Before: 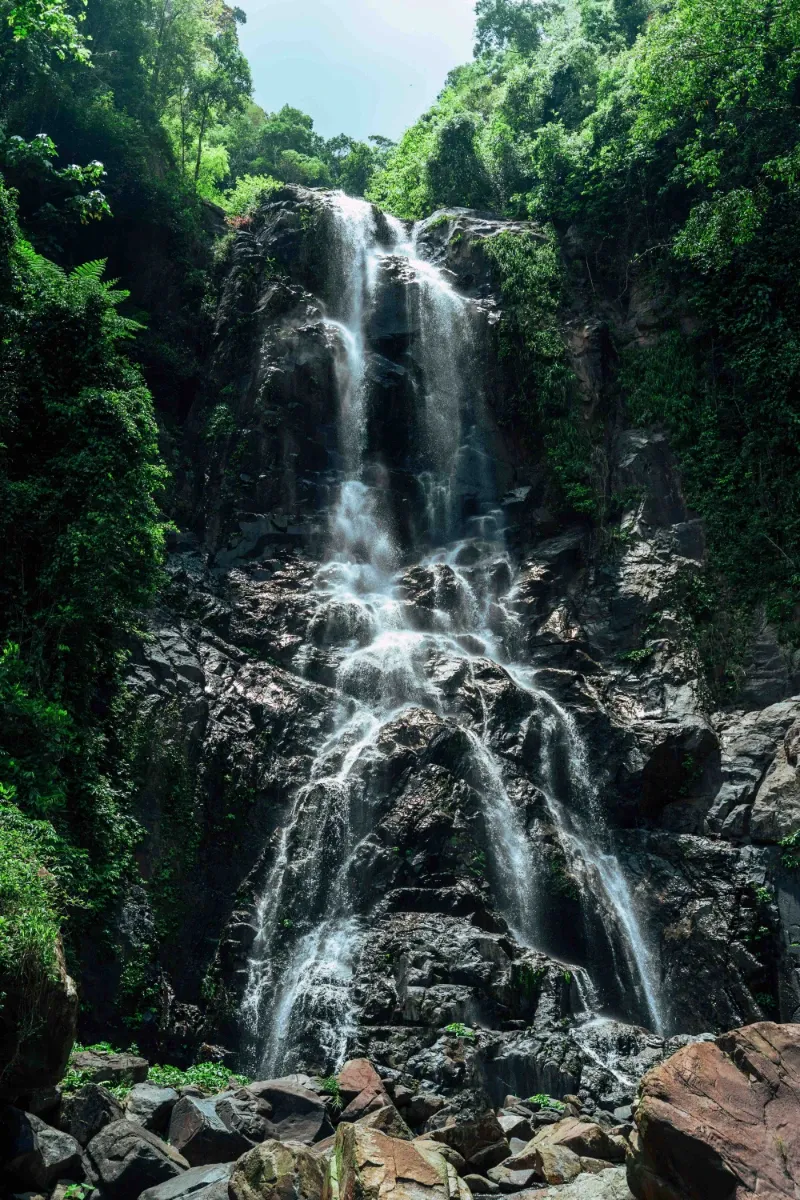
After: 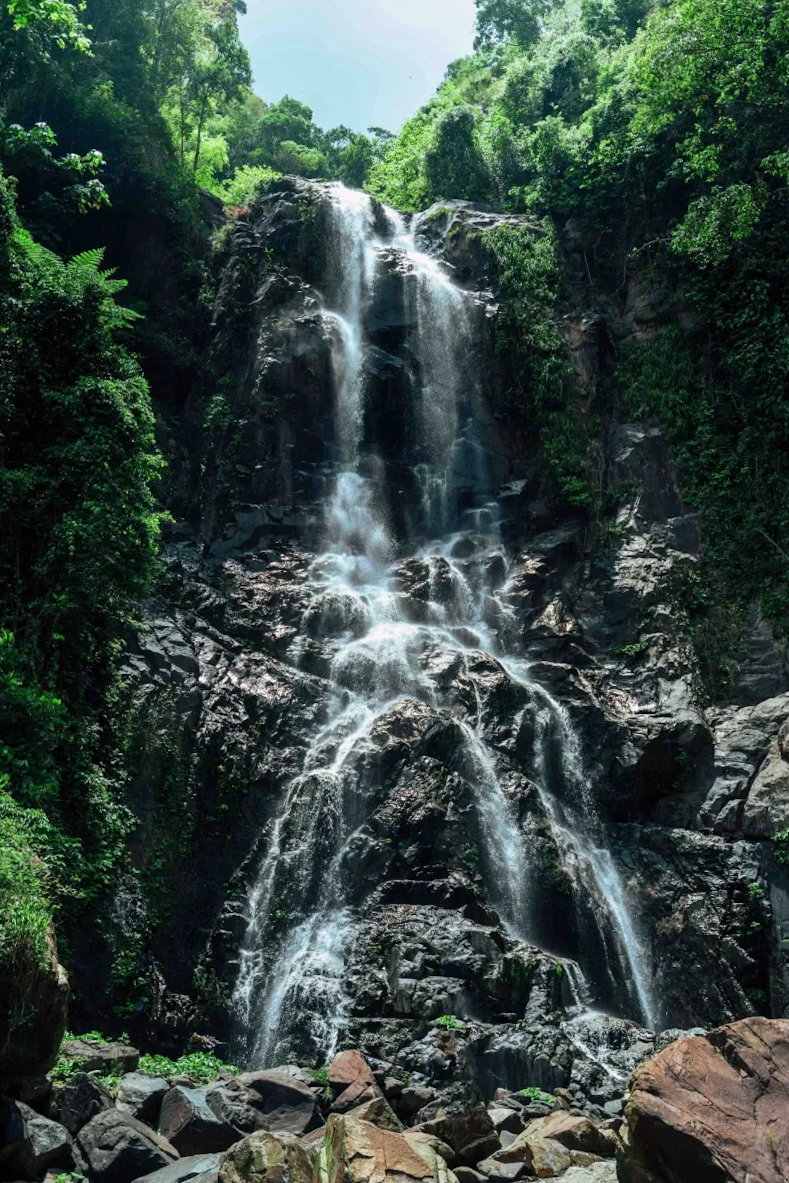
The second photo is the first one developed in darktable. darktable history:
crop and rotate: angle -0.521°
shadows and highlights: shadows 22.73, highlights -49.18, soften with gaussian
